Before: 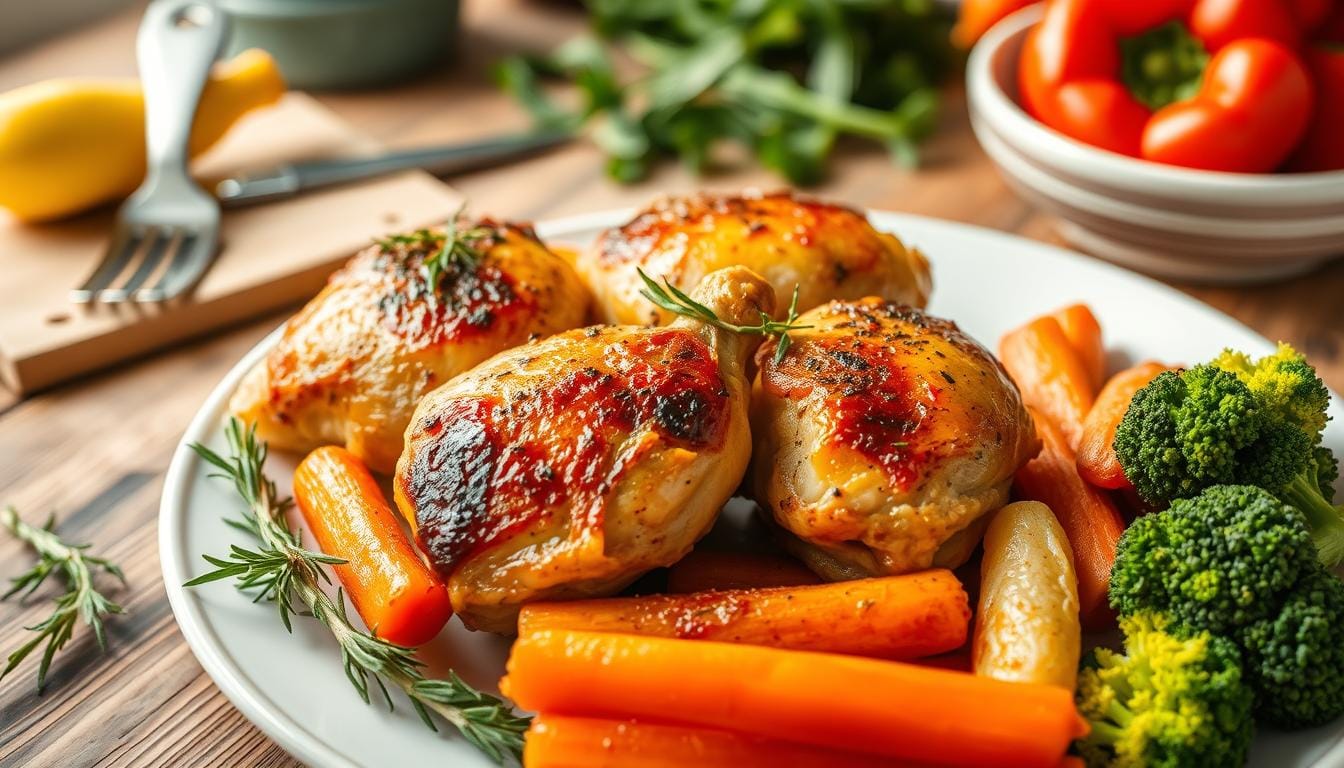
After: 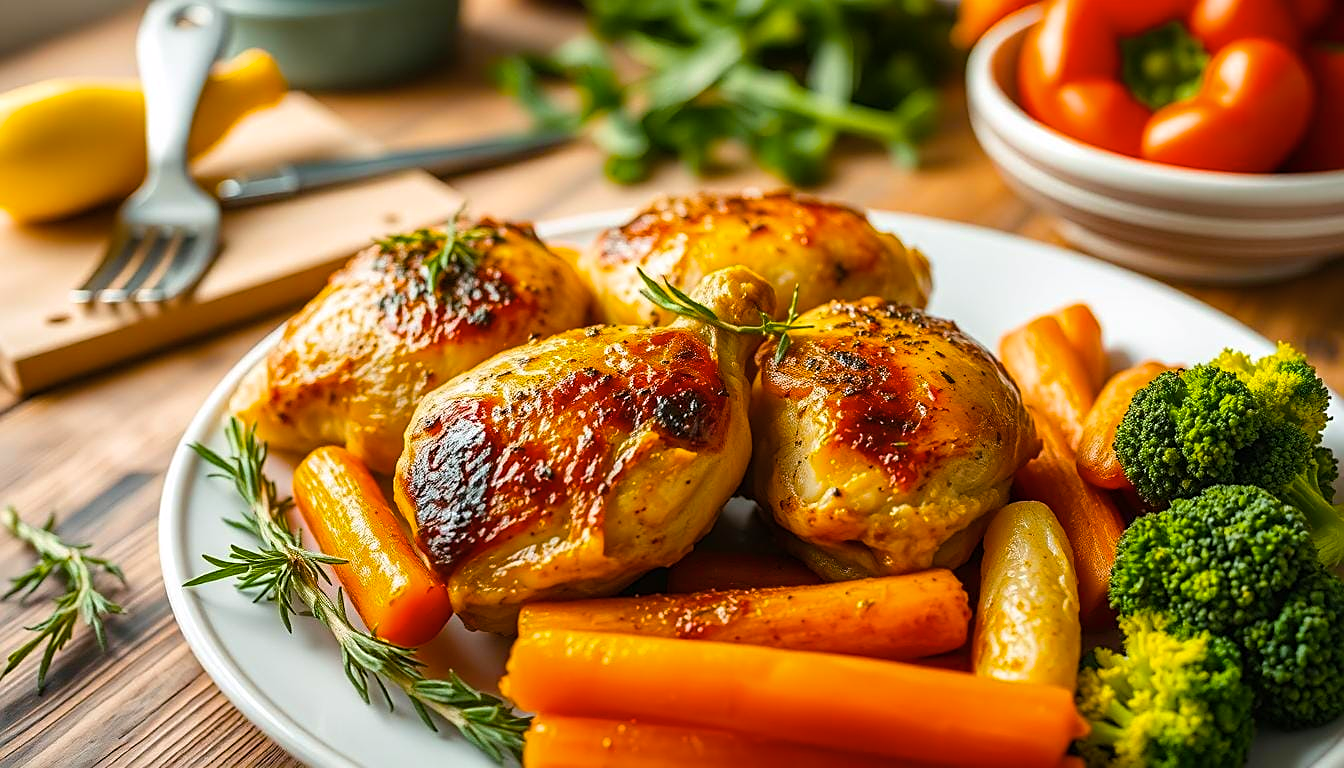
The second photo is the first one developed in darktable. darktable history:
sharpen: on, module defaults
color balance rgb: linear chroma grading › global chroma 15%, perceptual saturation grading › global saturation 30%
white balance: red 1.004, blue 1.024
contrast brightness saturation: saturation -0.1
